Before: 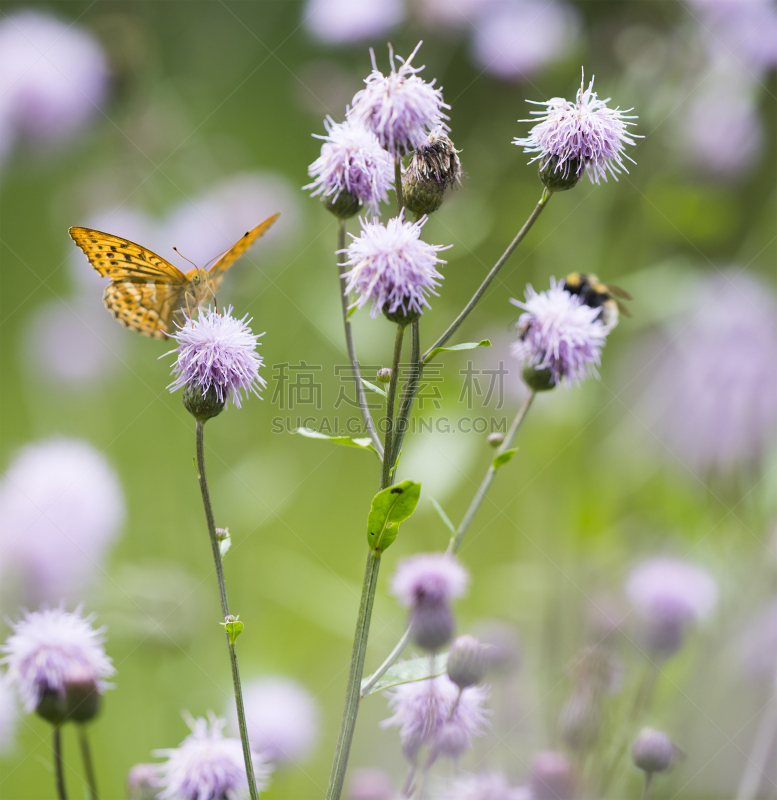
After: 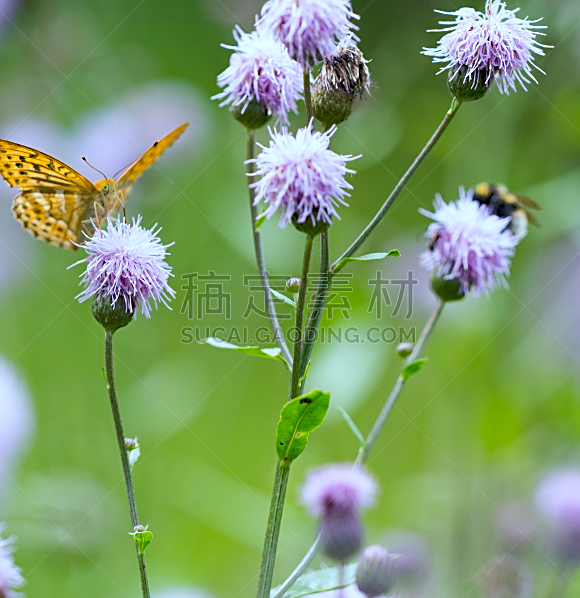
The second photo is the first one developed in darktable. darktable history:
rgb curve: curves: ch0 [(0, 0) (0.093, 0.159) (0.241, 0.265) (0.414, 0.42) (1, 1)], compensate middle gray true, preserve colors basic power
crop and rotate: left 11.831%, top 11.346%, right 13.429%, bottom 13.899%
sharpen: on, module defaults
haze removal: strength 0.29, distance 0.25, compatibility mode true, adaptive false
white balance: red 0.924, blue 1.095
